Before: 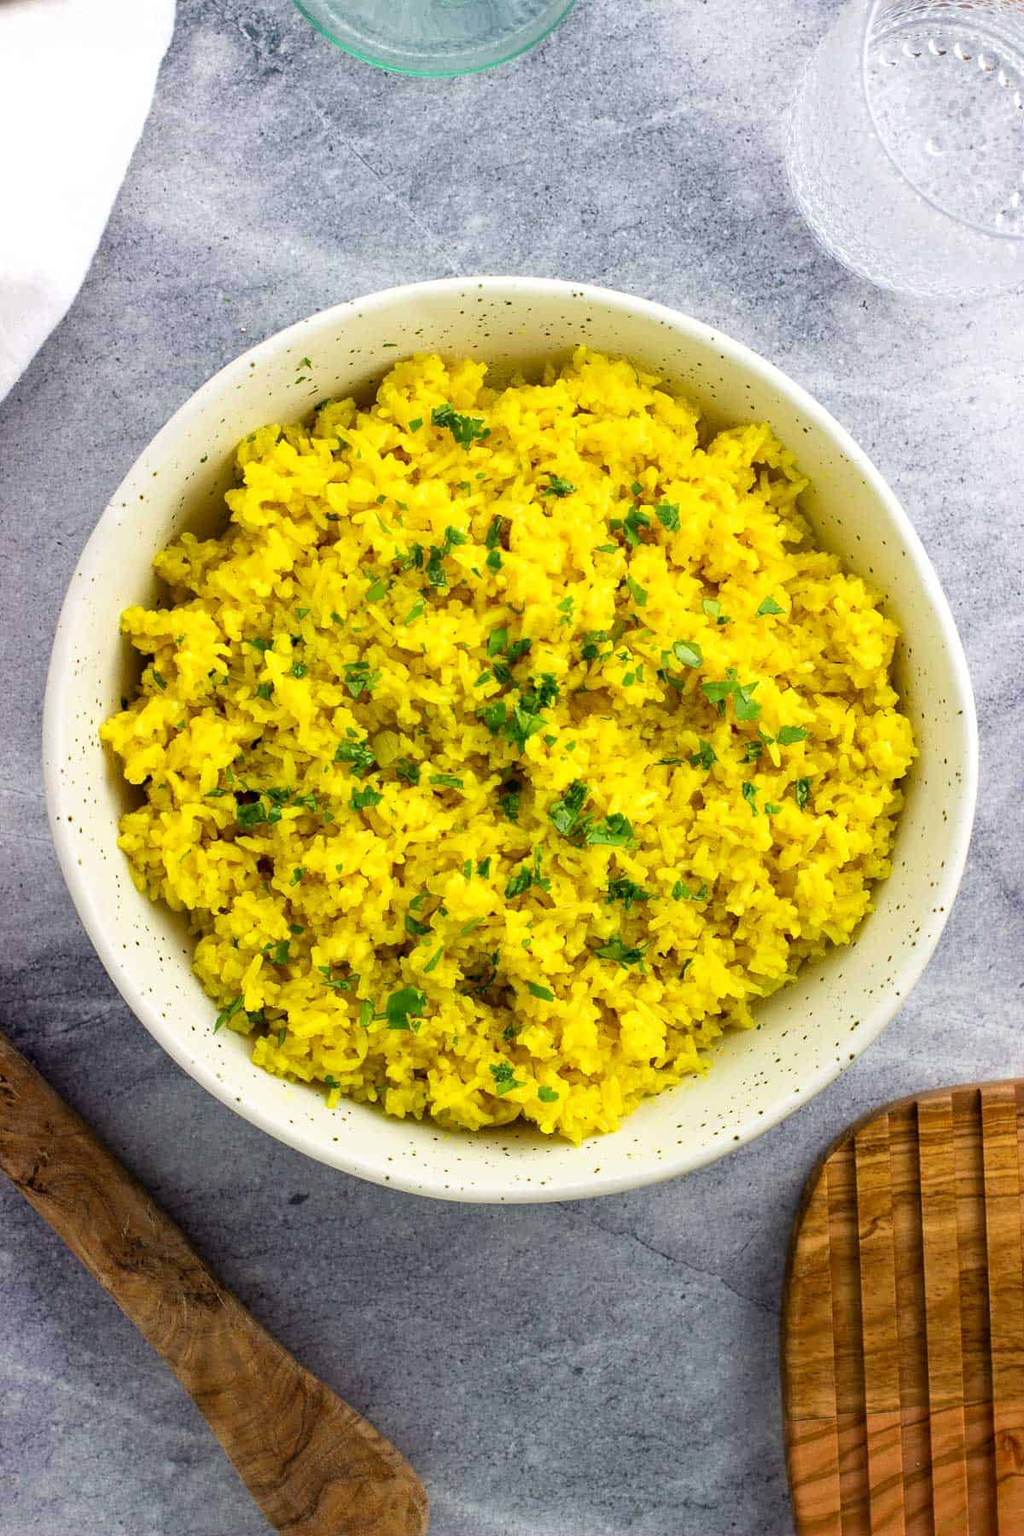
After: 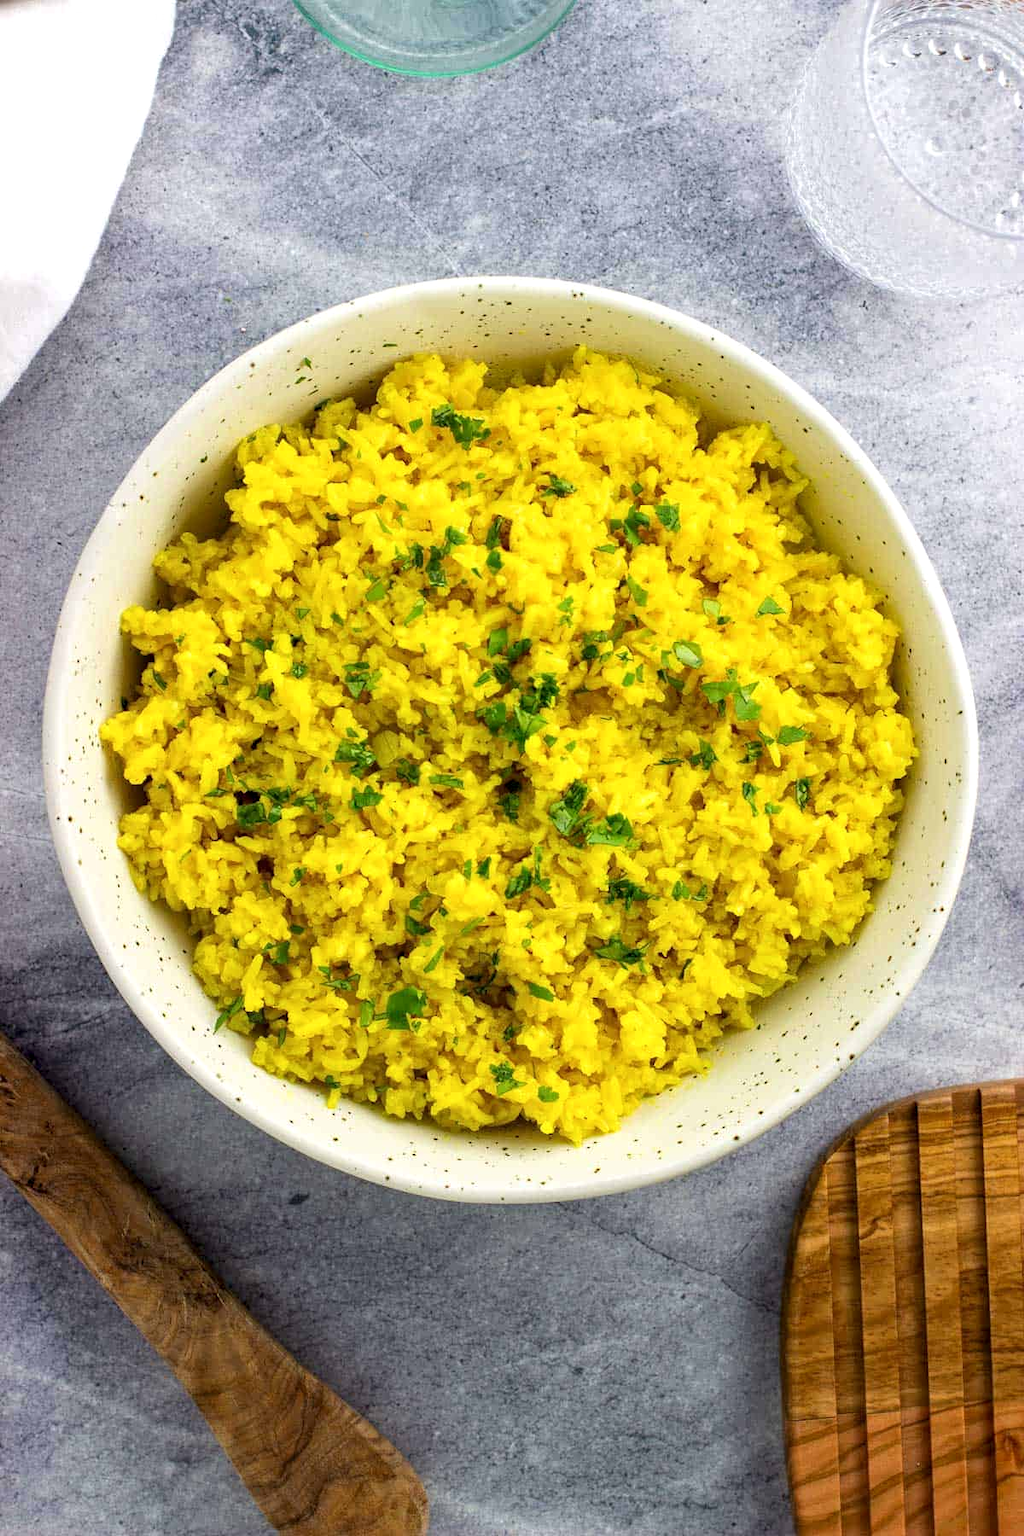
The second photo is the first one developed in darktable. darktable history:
local contrast: highlights 107%, shadows 100%, detail 119%, midtone range 0.2
